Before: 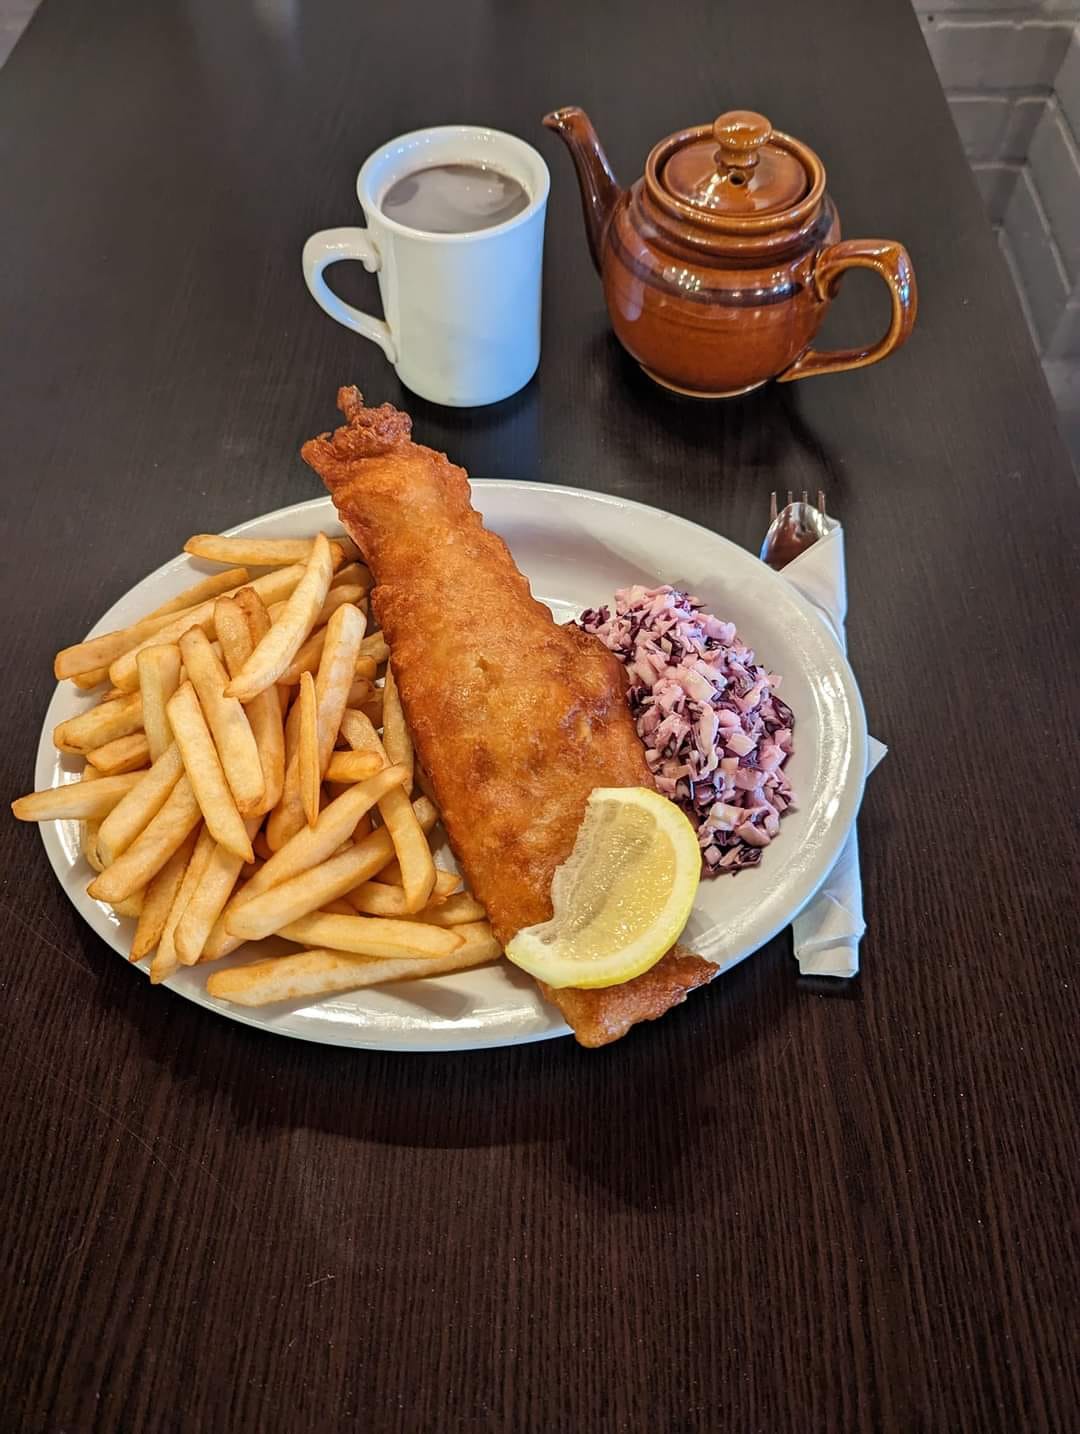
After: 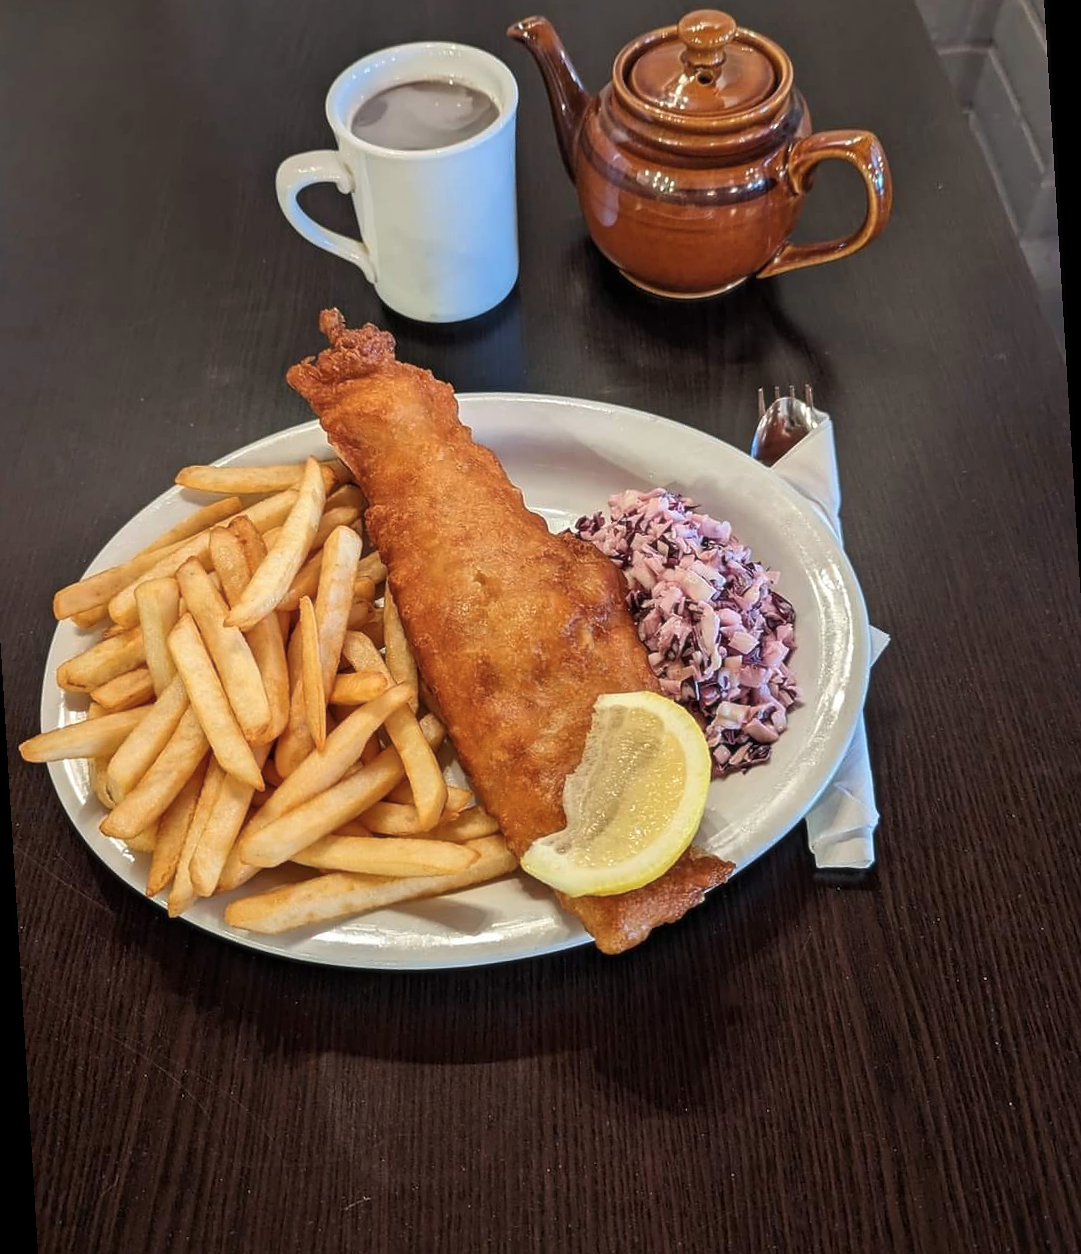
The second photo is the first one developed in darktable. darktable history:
sharpen: radius 1.559, amount 0.373, threshold 1.271
rotate and perspective: rotation -3.52°, crop left 0.036, crop right 0.964, crop top 0.081, crop bottom 0.919
soften: size 10%, saturation 50%, brightness 0.2 EV, mix 10%
